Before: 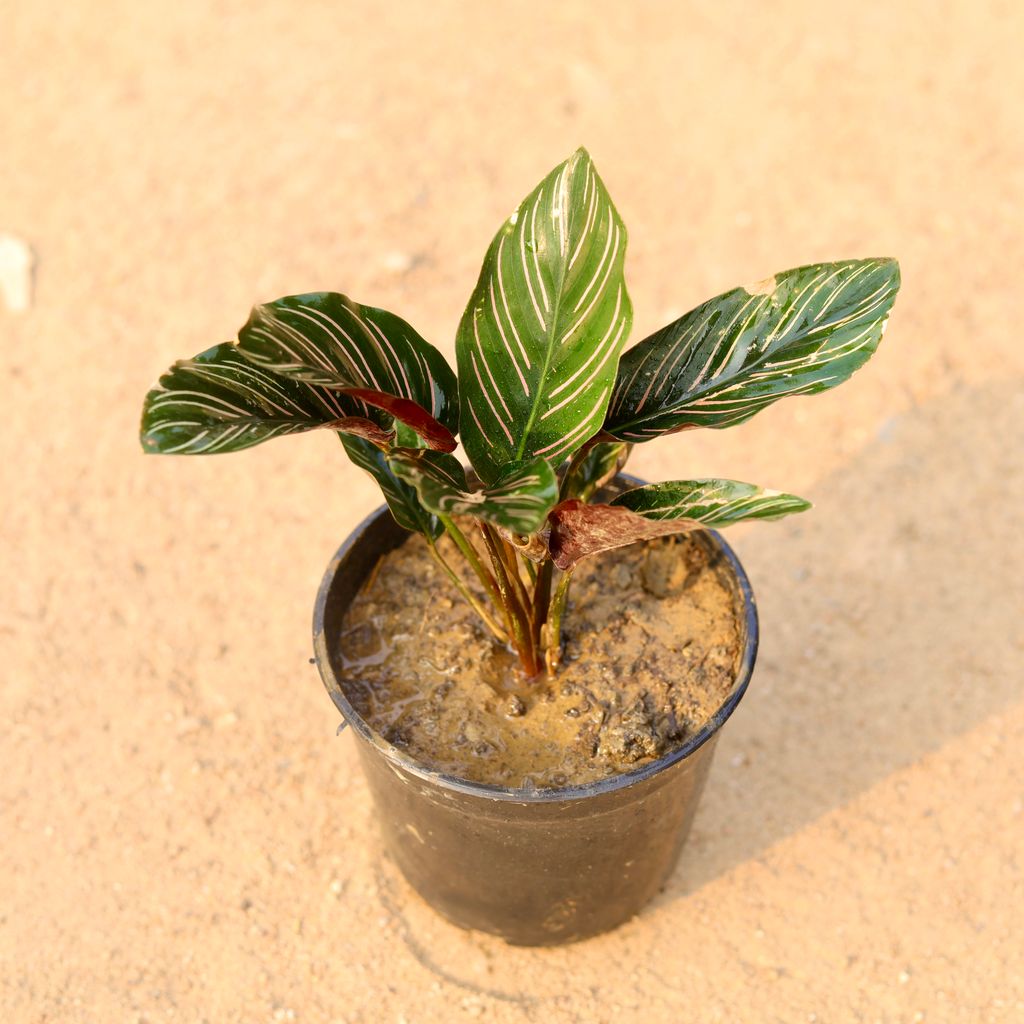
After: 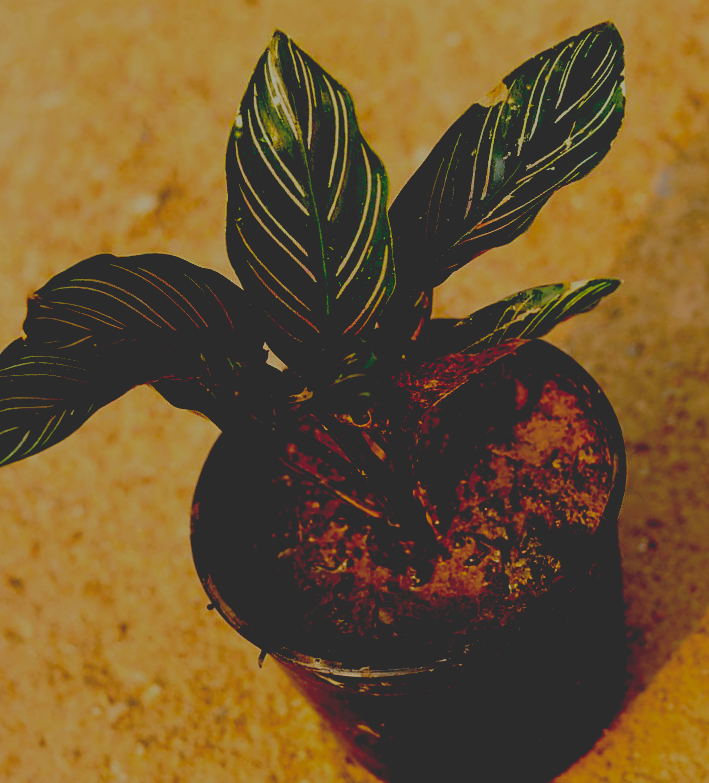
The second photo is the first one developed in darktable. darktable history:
base curve: curves: ch0 [(0.065, 0.026) (0.236, 0.358) (0.53, 0.546) (0.777, 0.841) (0.924, 0.992)], preserve colors none
crop and rotate: angle 21.13°, left 6.72%, right 3.668%, bottom 1.065%
sharpen: amount 0.206
levels: levels [0, 0.492, 0.984]
tone curve: curves: ch0 [(0, 0) (0.003, 0.02) (0.011, 0.023) (0.025, 0.028) (0.044, 0.045) (0.069, 0.063) (0.1, 0.09) (0.136, 0.122) (0.177, 0.166) (0.224, 0.223) (0.277, 0.297) (0.335, 0.384) (0.399, 0.461) (0.468, 0.549) (0.543, 0.632) (0.623, 0.705) (0.709, 0.772) (0.801, 0.844) (0.898, 0.91) (1, 1)], preserve colors none
exposure: exposure -2.432 EV, compensate highlight preservation false
